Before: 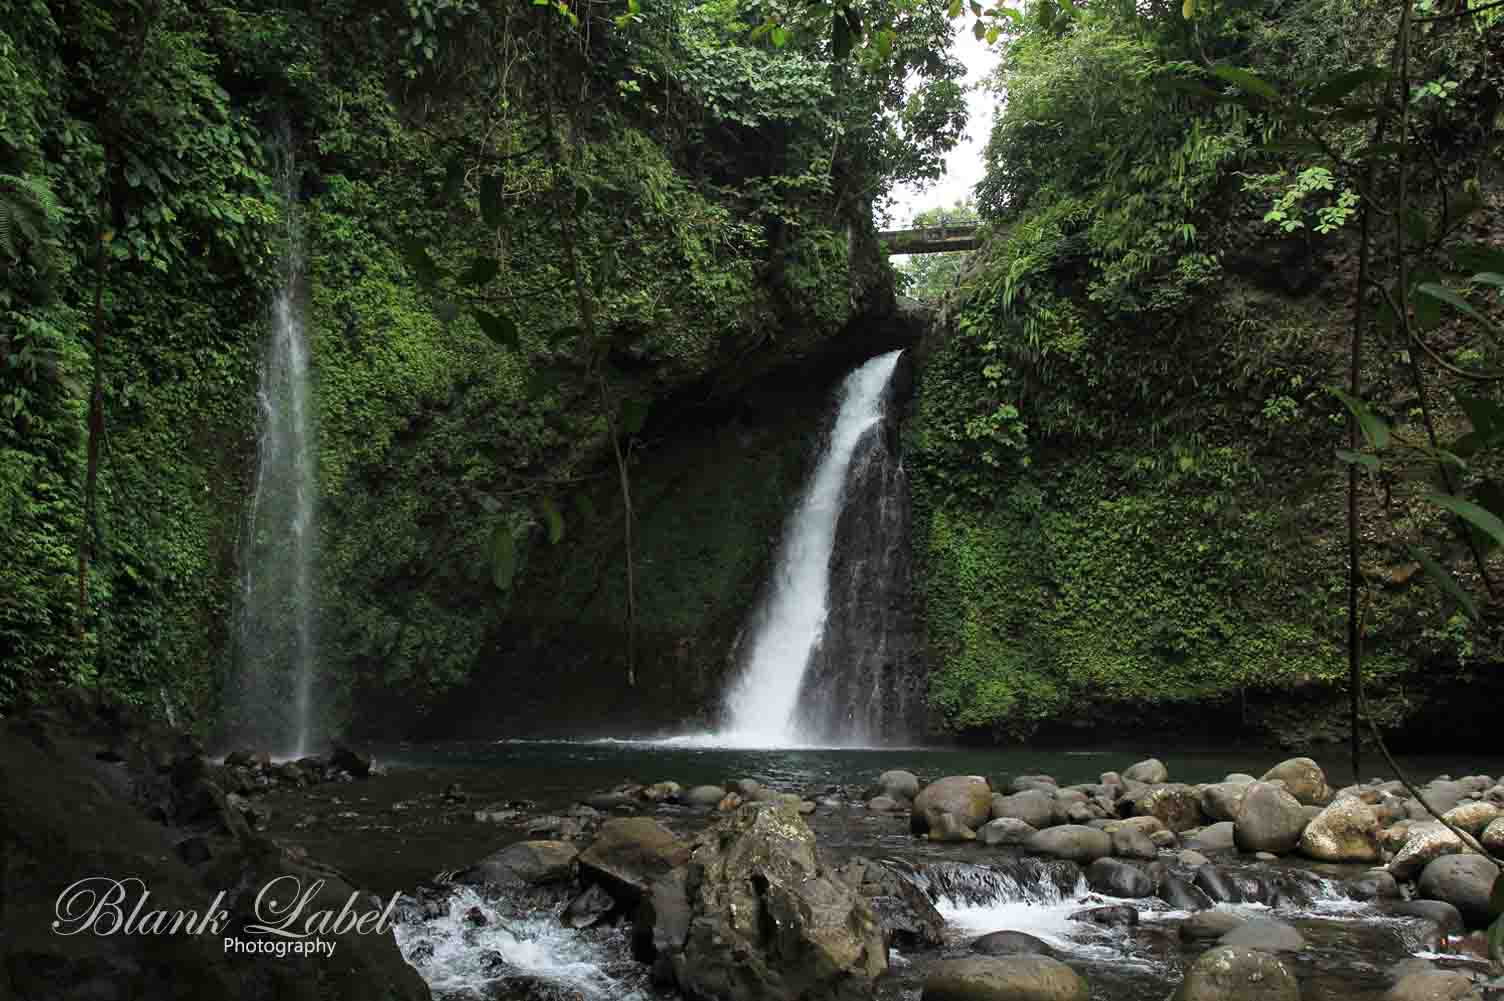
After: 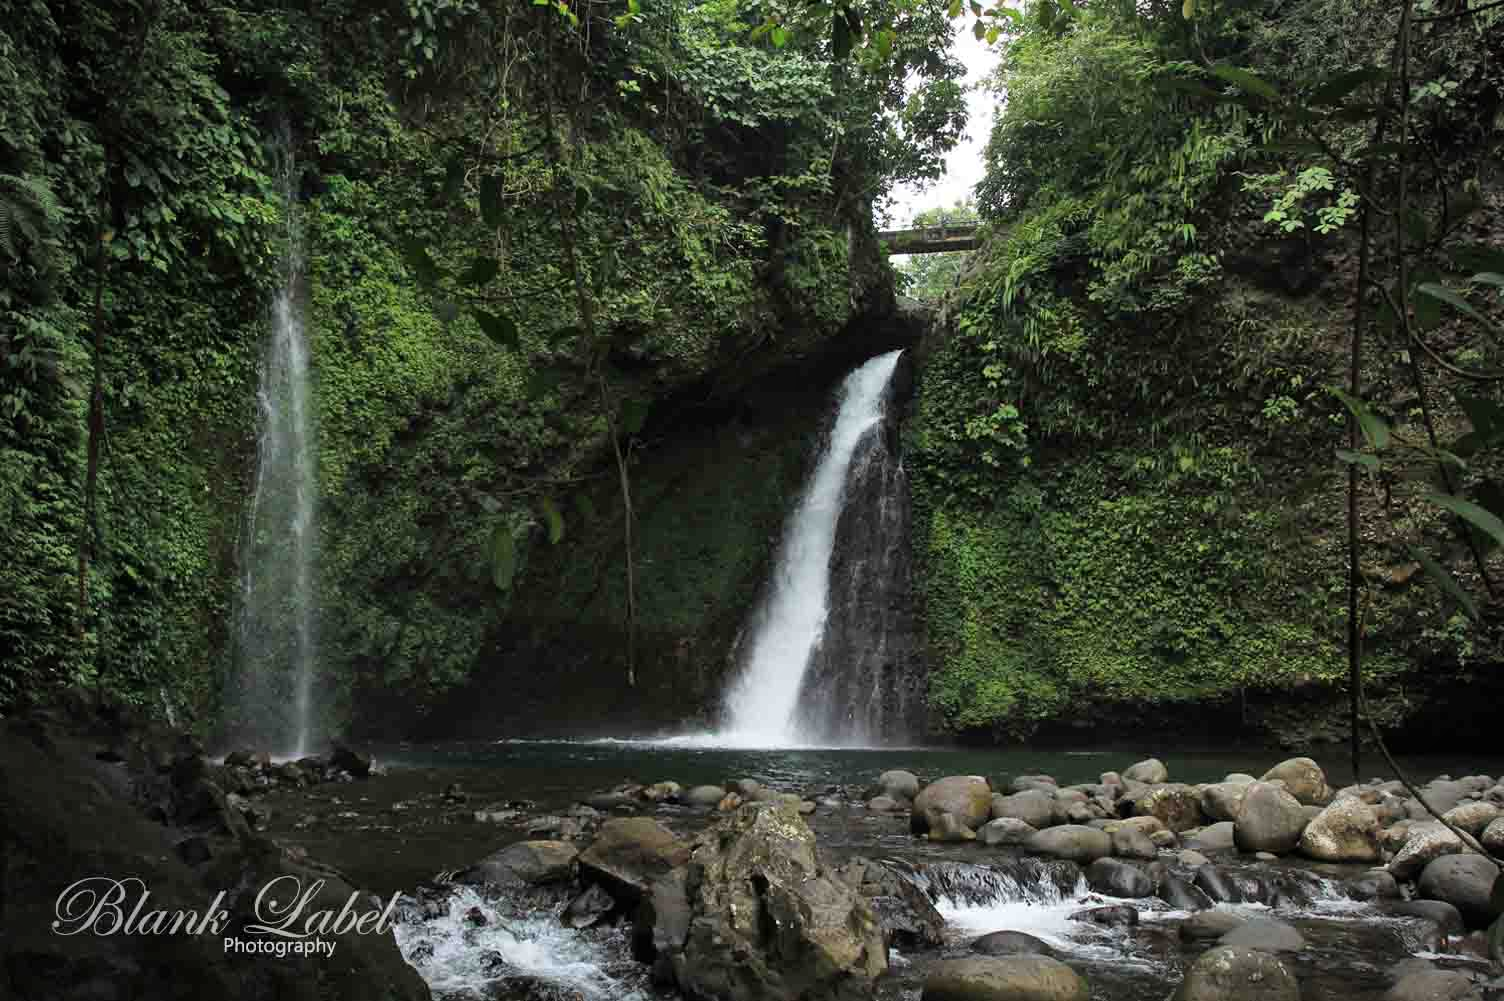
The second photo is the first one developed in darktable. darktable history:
vignetting: fall-off start 75.45%, width/height ratio 1.084
shadows and highlights: shadows 31.74, highlights -32.61, soften with gaussian
